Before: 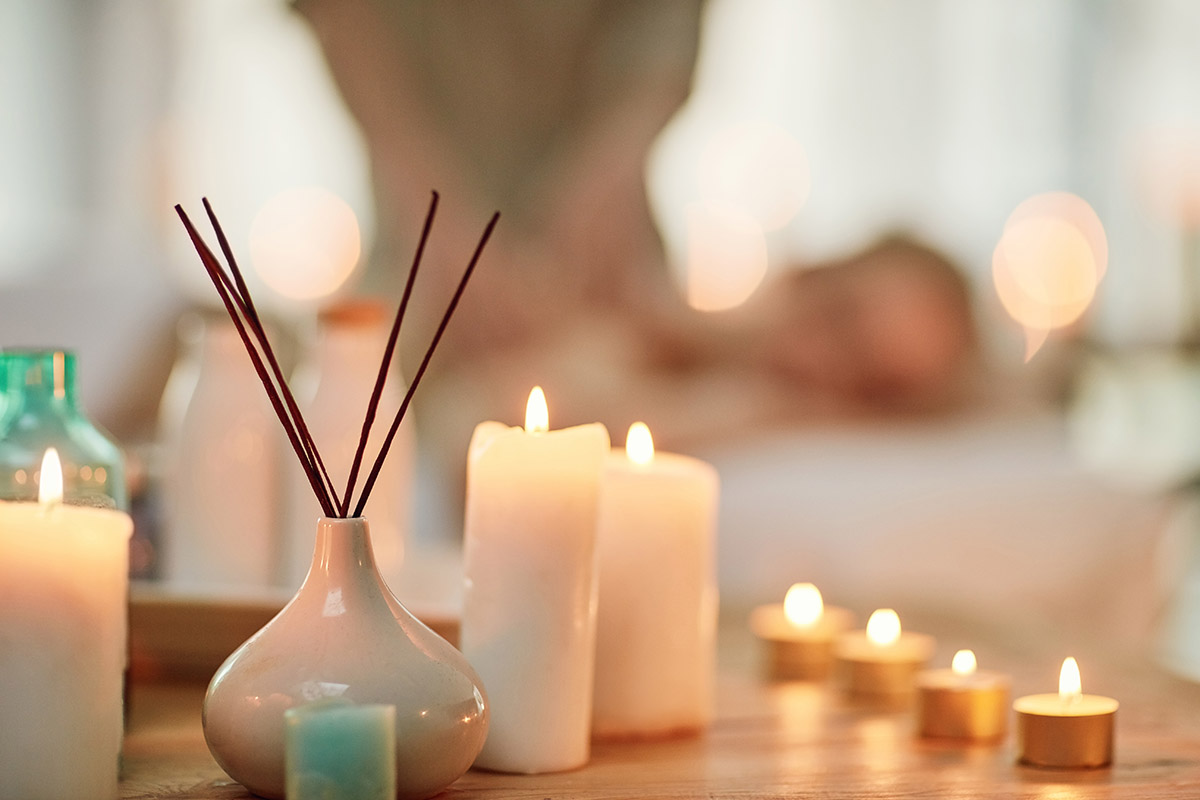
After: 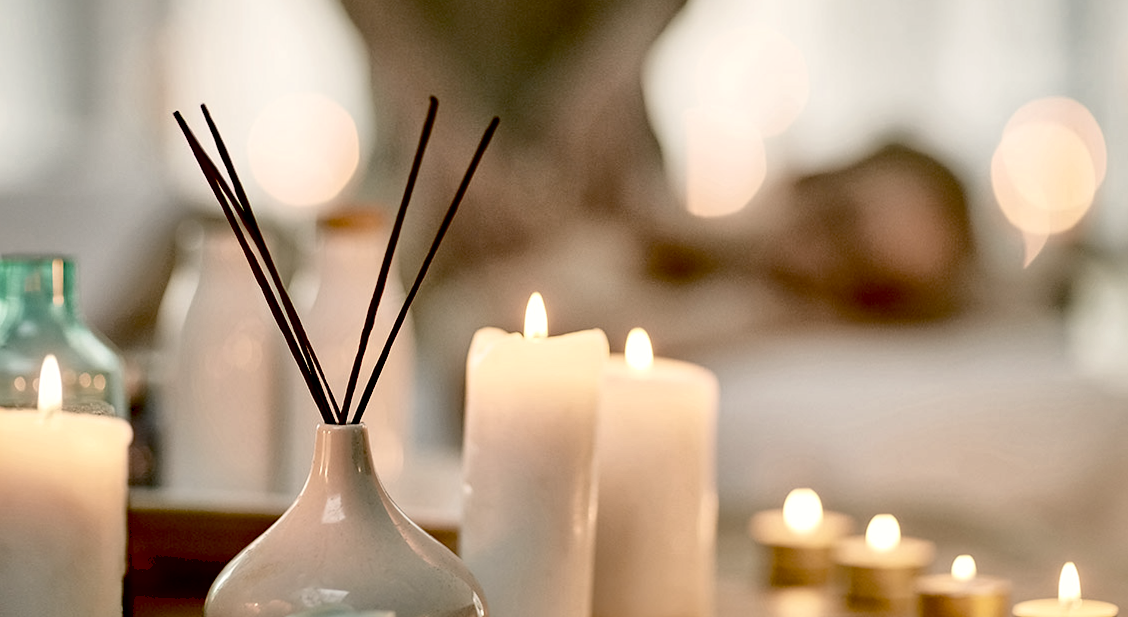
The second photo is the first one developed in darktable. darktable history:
shadows and highlights: shadows 39.63, highlights -59.74
crop and rotate: angle 0.104°, top 11.704%, right 5.706%, bottom 10.844%
color correction: highlights a* 4.2, highlights b* 4.93, shadows a* -8.21, shadows b* 4.78
contrast brightness saturation: contrast 0.296
local contrast: highlights 106%, shadows 101%, detail 119%, midtone range 0.2
color zones: curves: ch1 [(0, 0.292) (0.001, 0.292) (0.2, 0.264) (0.4, 0.248) (0.6, 0.248) (0.8, 0.264) (0.999, 0.292) (1, 0.292)]
exposure: black level correction 0.058, compensate highlight preservation false
